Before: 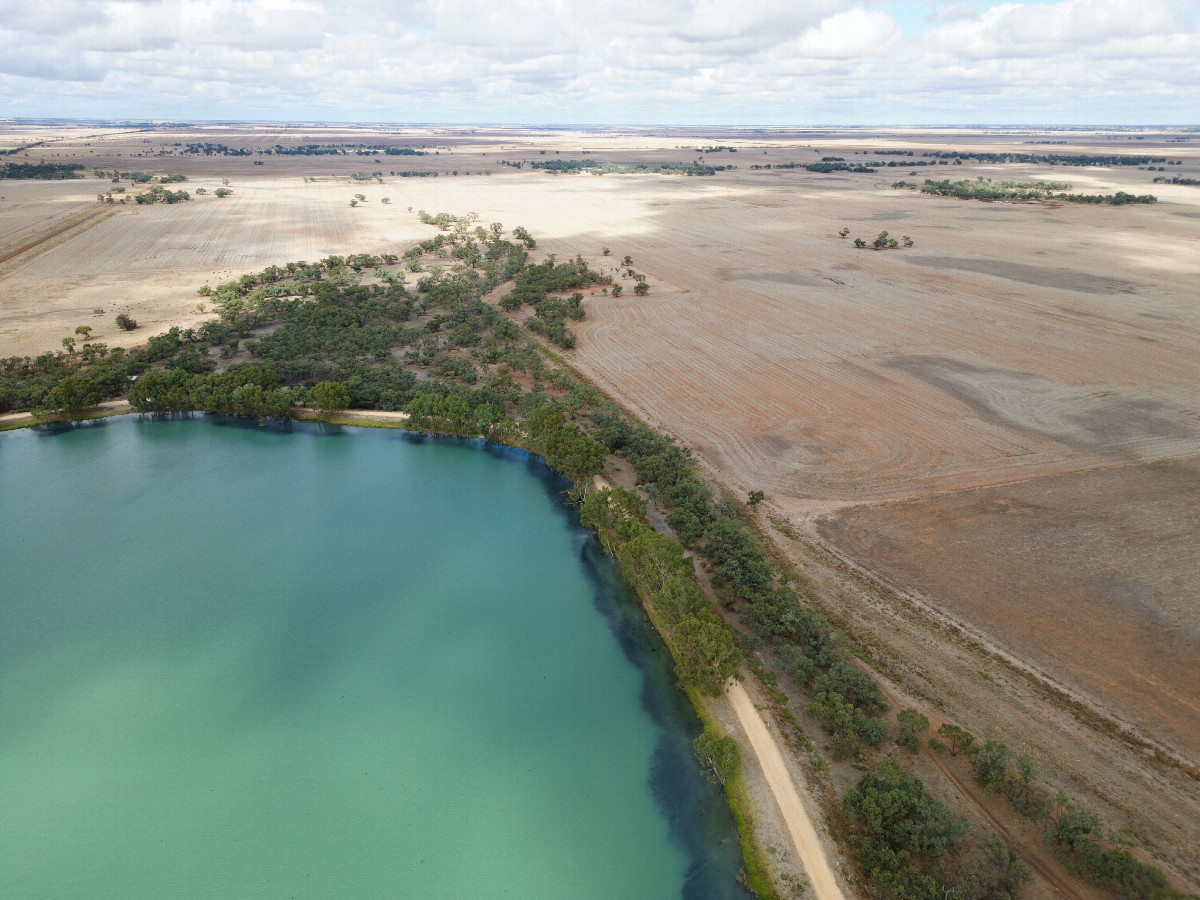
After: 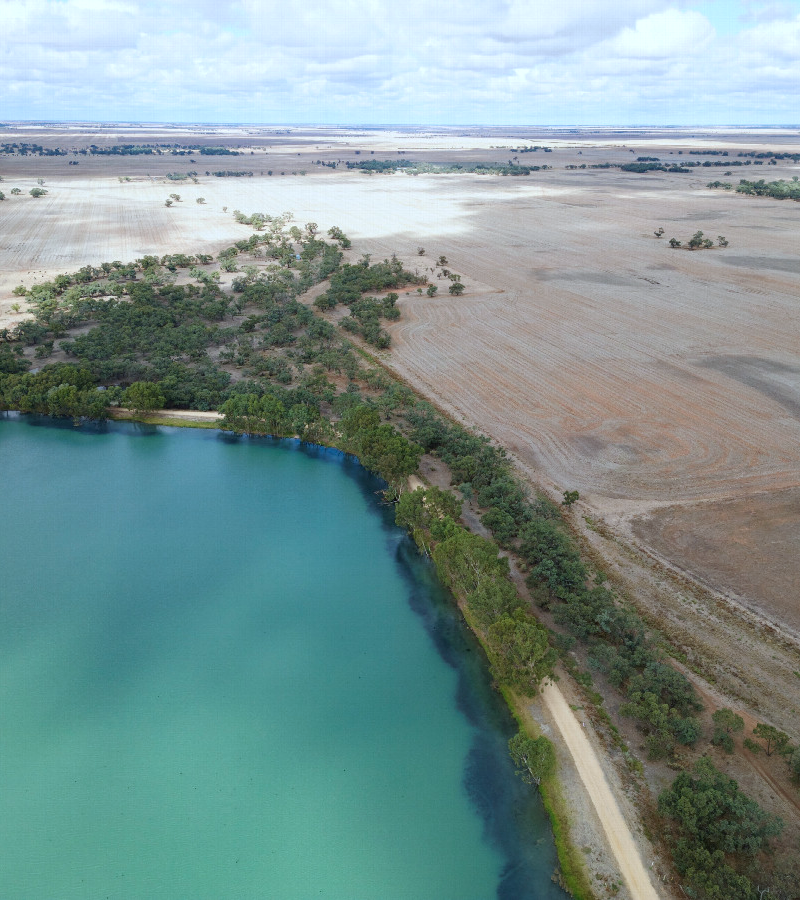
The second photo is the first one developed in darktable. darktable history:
crop and rotate: left 15.418%, right 17.877%
color calibration: illuminant custom, x 0.368, y 0.373, temperature 4334.22 K
